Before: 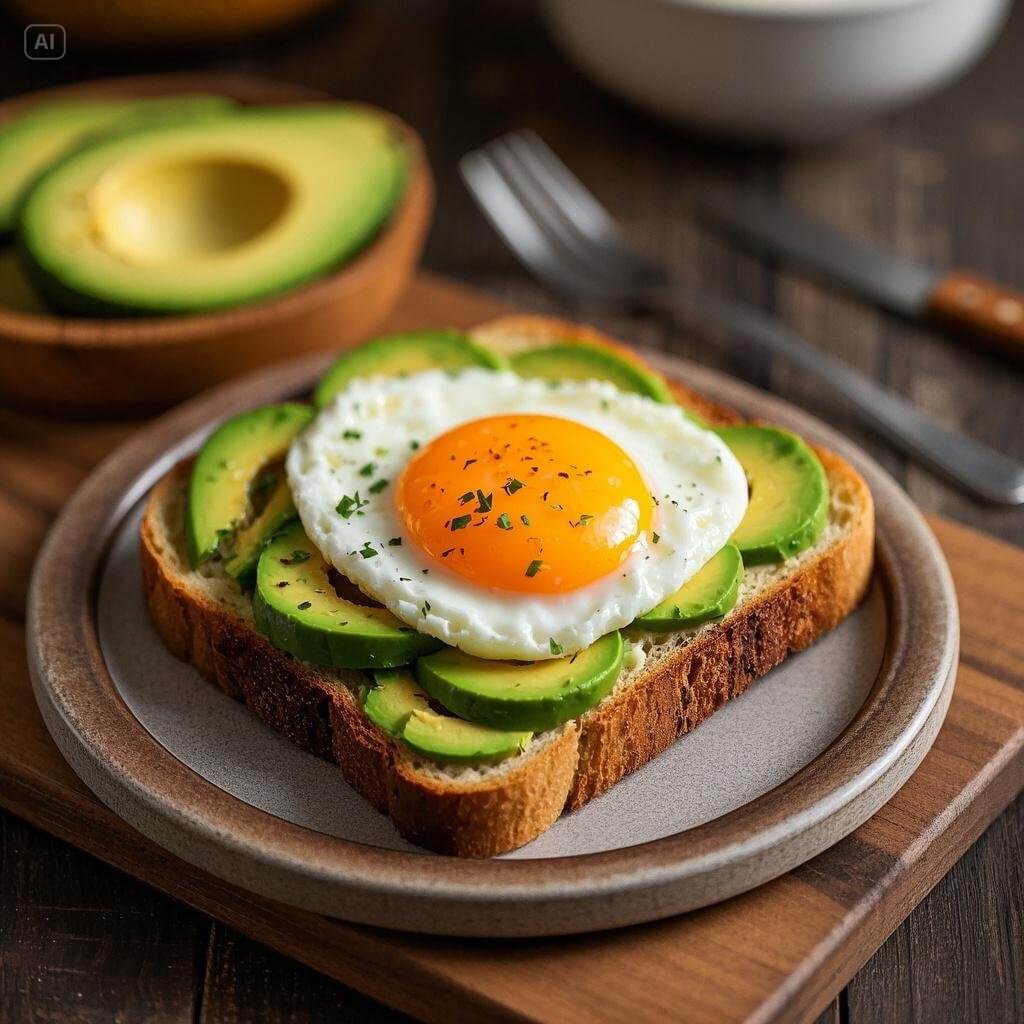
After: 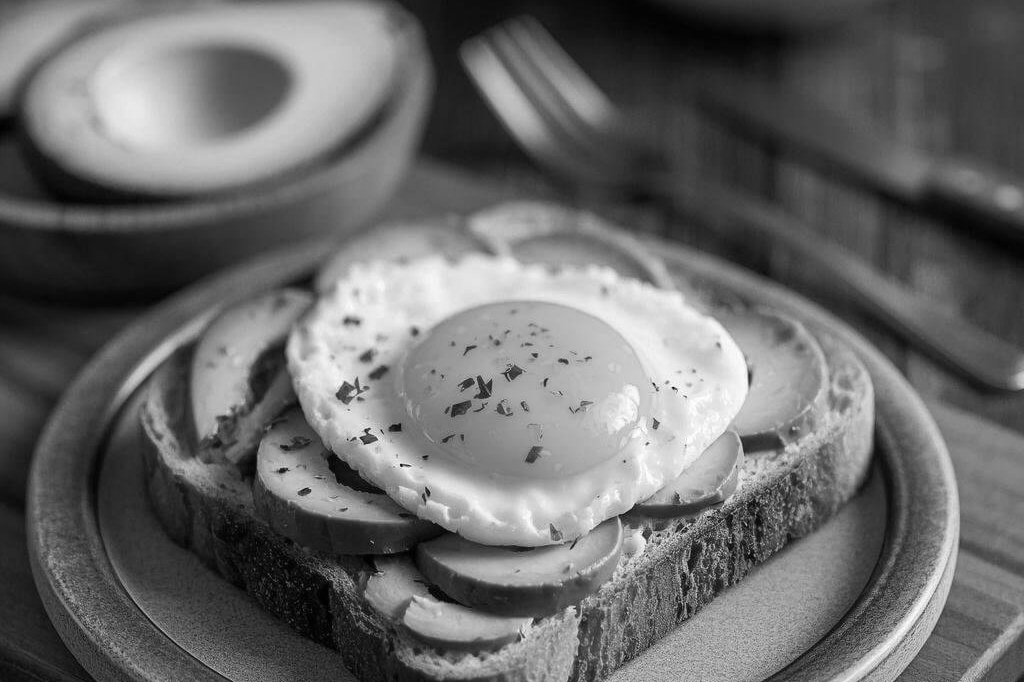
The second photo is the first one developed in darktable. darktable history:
crop: top 11.166%, bottom 22.168%
contrast equalizer: y [[0.5 ×6], [0.5 ×6], [0.5, 0.5, 0.501, 0.545, 0.707, 0.863], [0 ×6], [0 ×6]]
monochrome: on, module defaults
